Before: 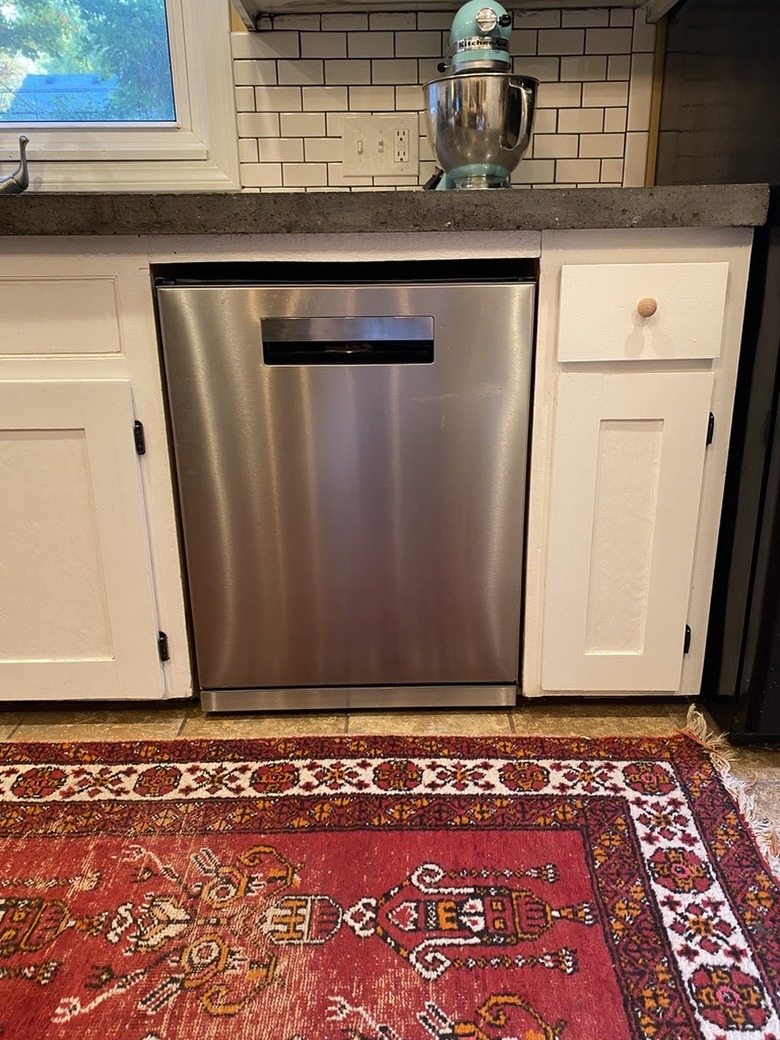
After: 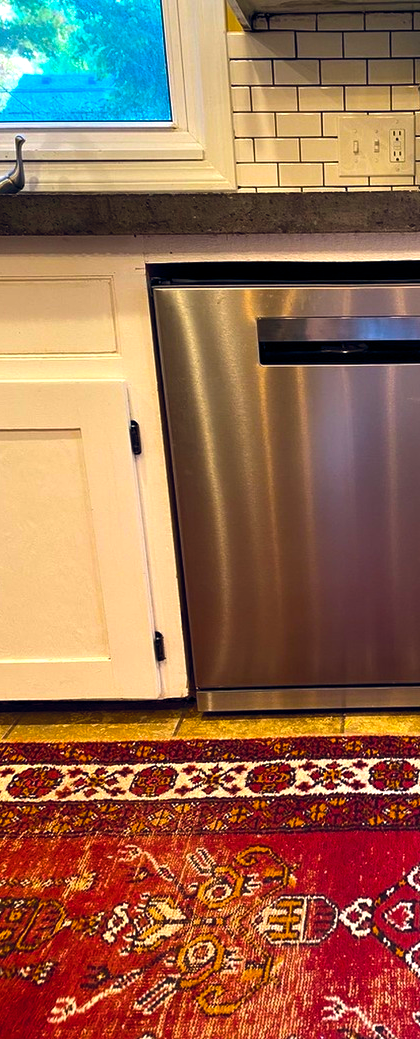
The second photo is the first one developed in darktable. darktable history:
crop: left 0.627%, right 45.41%, bottom 0.09%
color balance rgb: global offset › chroma 0.132%, global offset › hue 253.6°, perceptual saturation grading › global saturation 31.068%, perceptual brilliance grading › global brilliance 15.218%, perceptual brilliance grading › shadows -34.29%, global vibrance 44.715%
contrast brightness saturation: saturation -0.101
